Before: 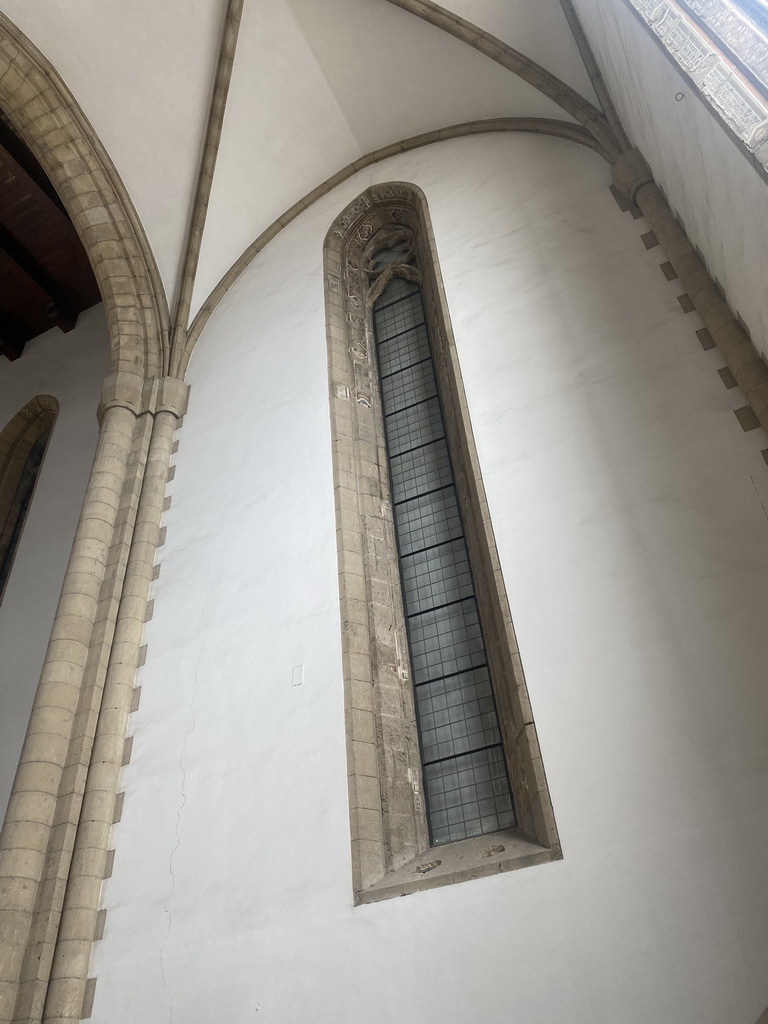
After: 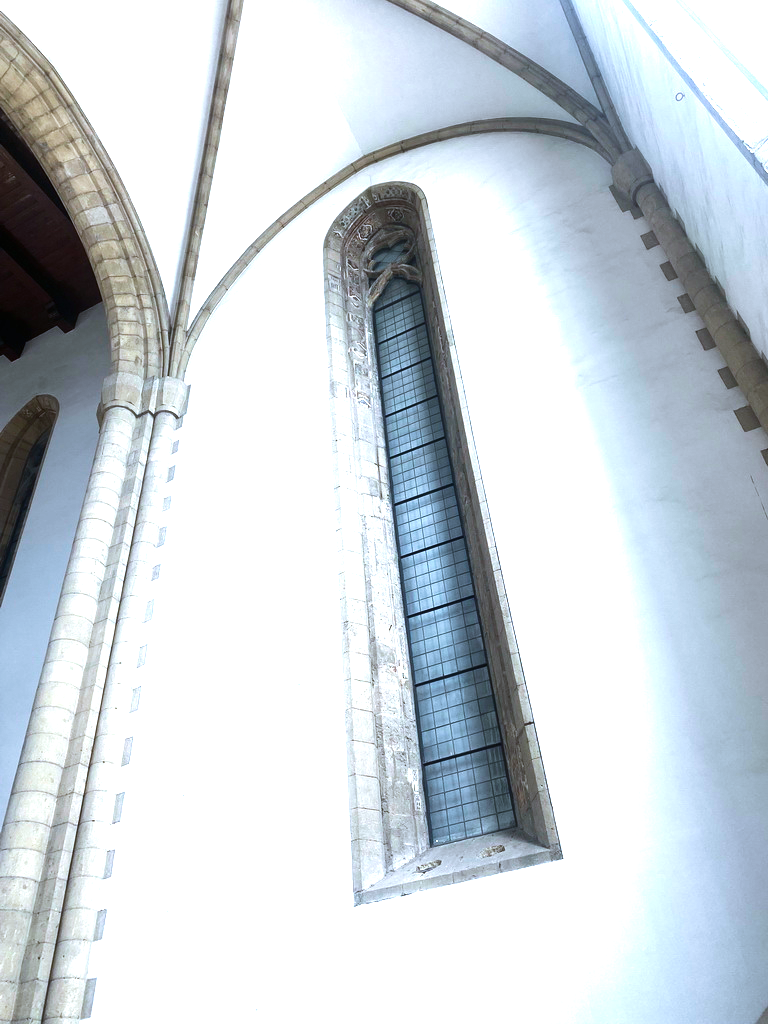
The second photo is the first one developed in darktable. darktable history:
color calibration: illuminant custom, x 0.389, y 0.387, temperature 3817.81 K, saturation algorithm version 1 (2020)
exposure: black level correction 0, exposure 0.904 EV, compensate exposure bias true, compensate highlight preservation false
velvia: on, module defaults
tone equalizer: -8 EV -0.748 EV, -7 EV -0.709 EV, -6 EV -0.637 EV, -5 EV -0.379 EV, -3 EV 0.404 EV, -2 EV 0.6 EV, -1 EV 0.696 EV, +0 EV 0.761 EV, edges refinement/feathering 500, mask exposure compensation -1.57 EV, preserve details no
